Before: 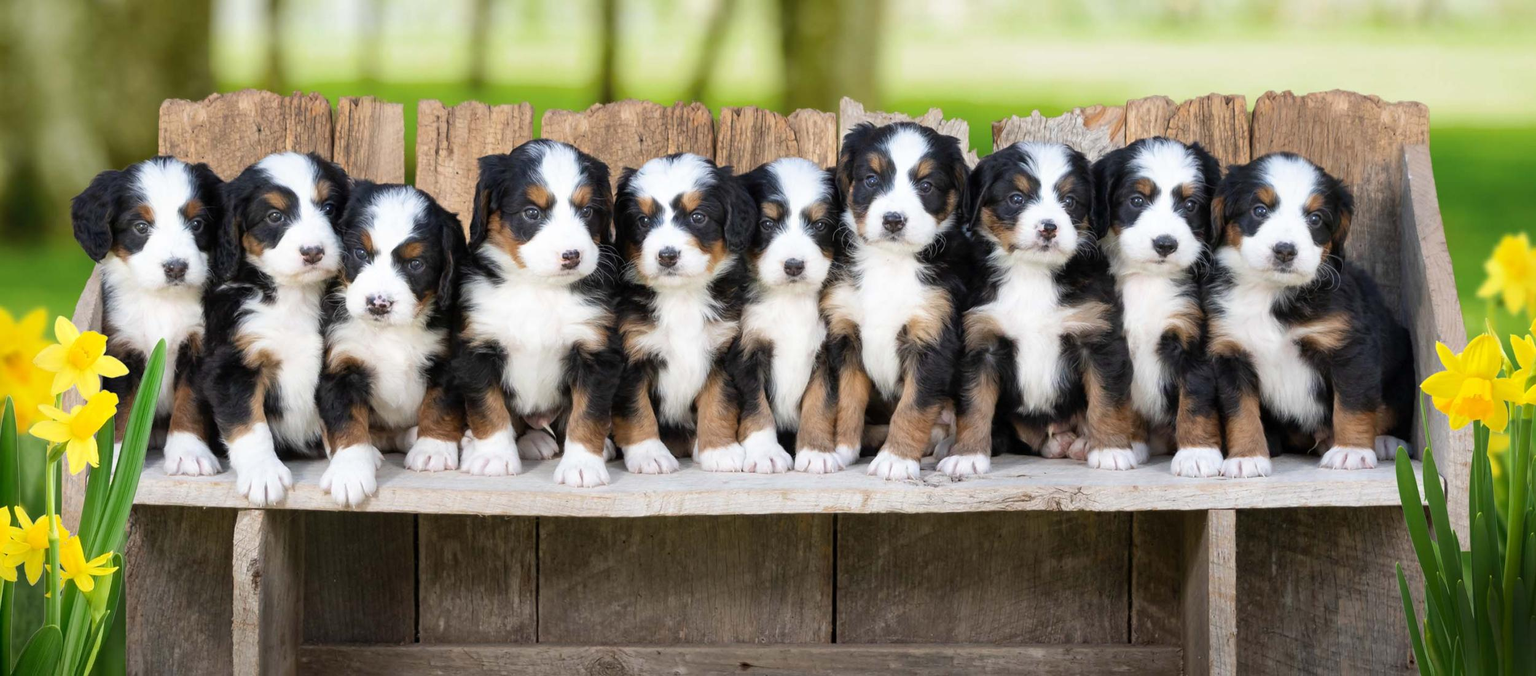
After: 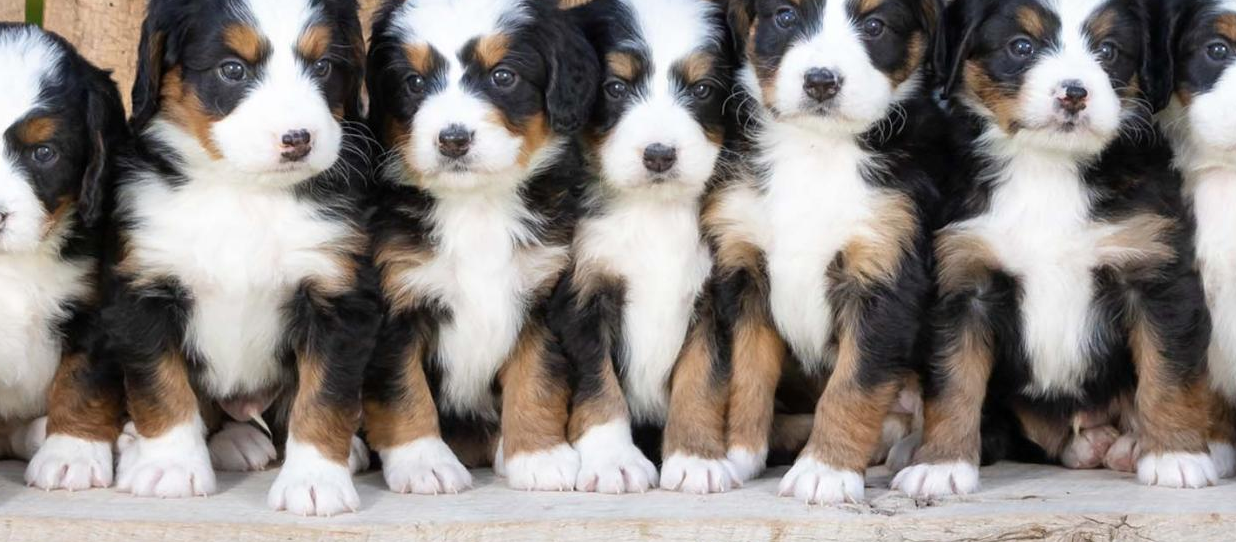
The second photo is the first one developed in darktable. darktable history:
crop: left 25.344%, top 25.217%, right 25.209%, bottom 25.475%
